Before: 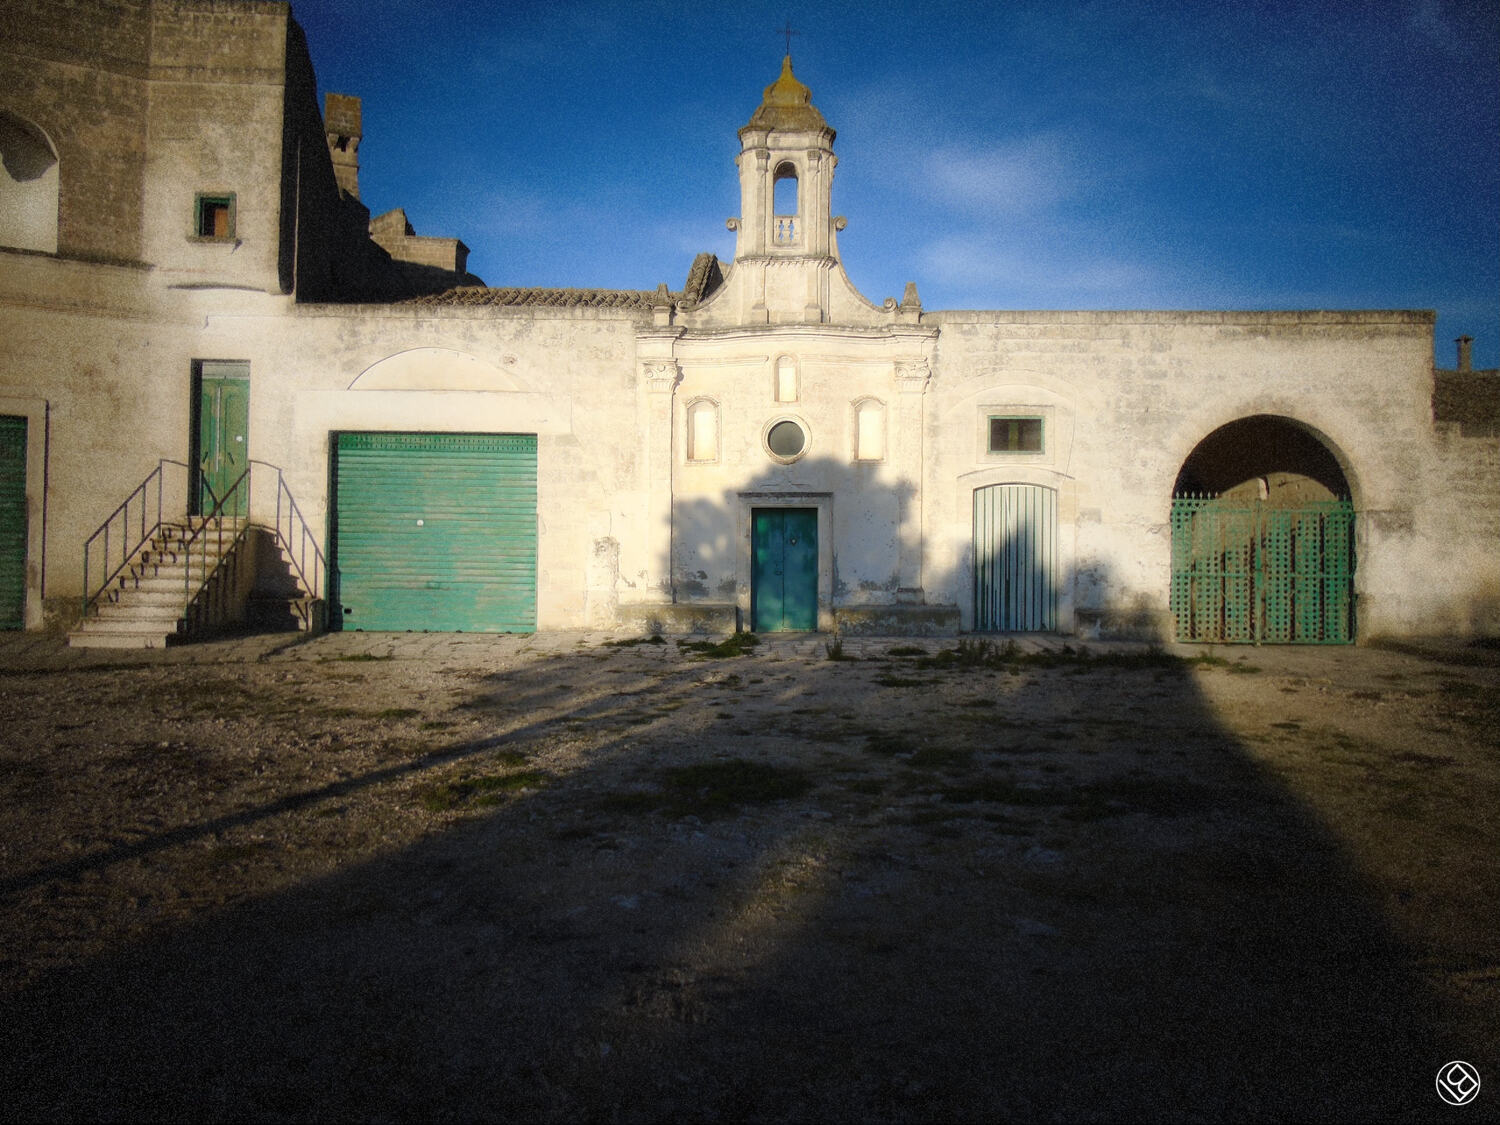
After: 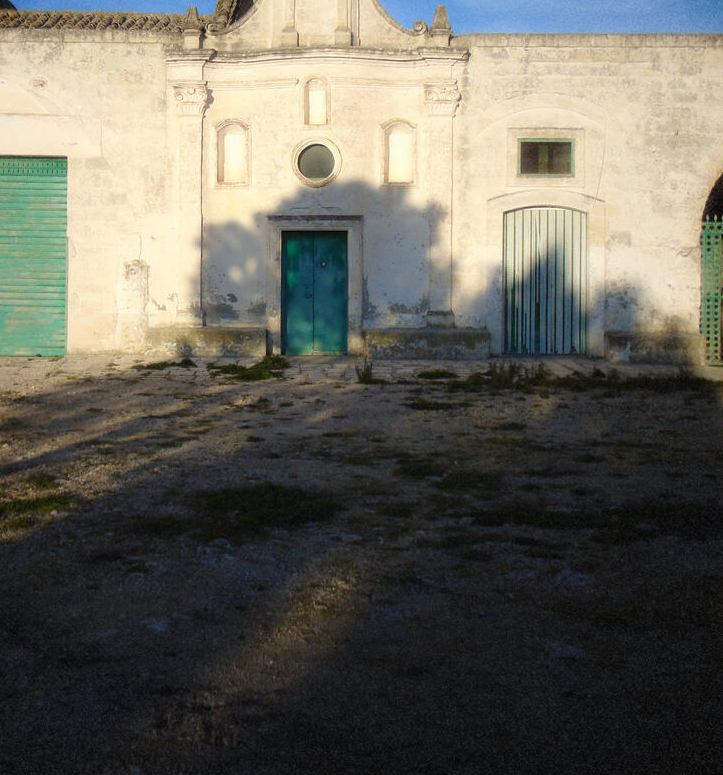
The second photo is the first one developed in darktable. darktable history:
crop: left 31.388%, top 24.706%, right 20.398%, bottom 6.402%
velvia: strength 14.42%
